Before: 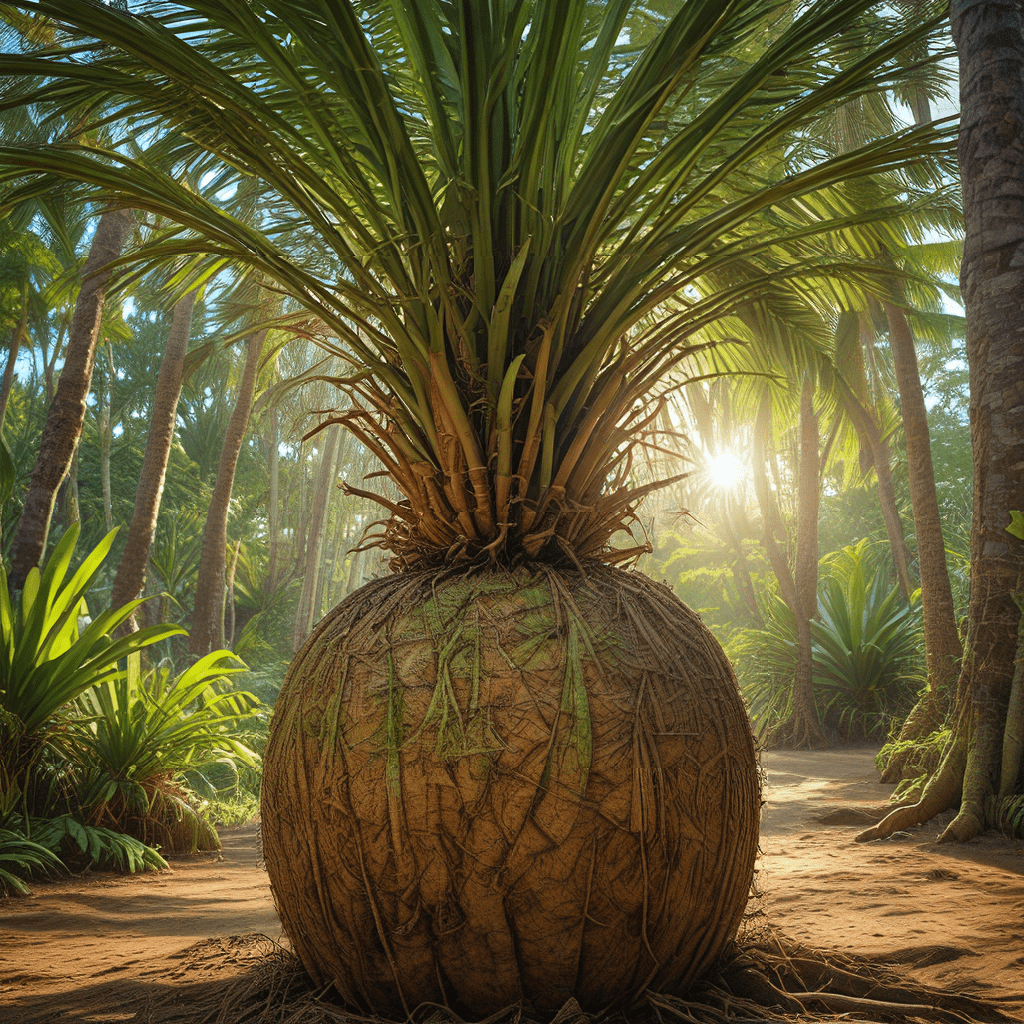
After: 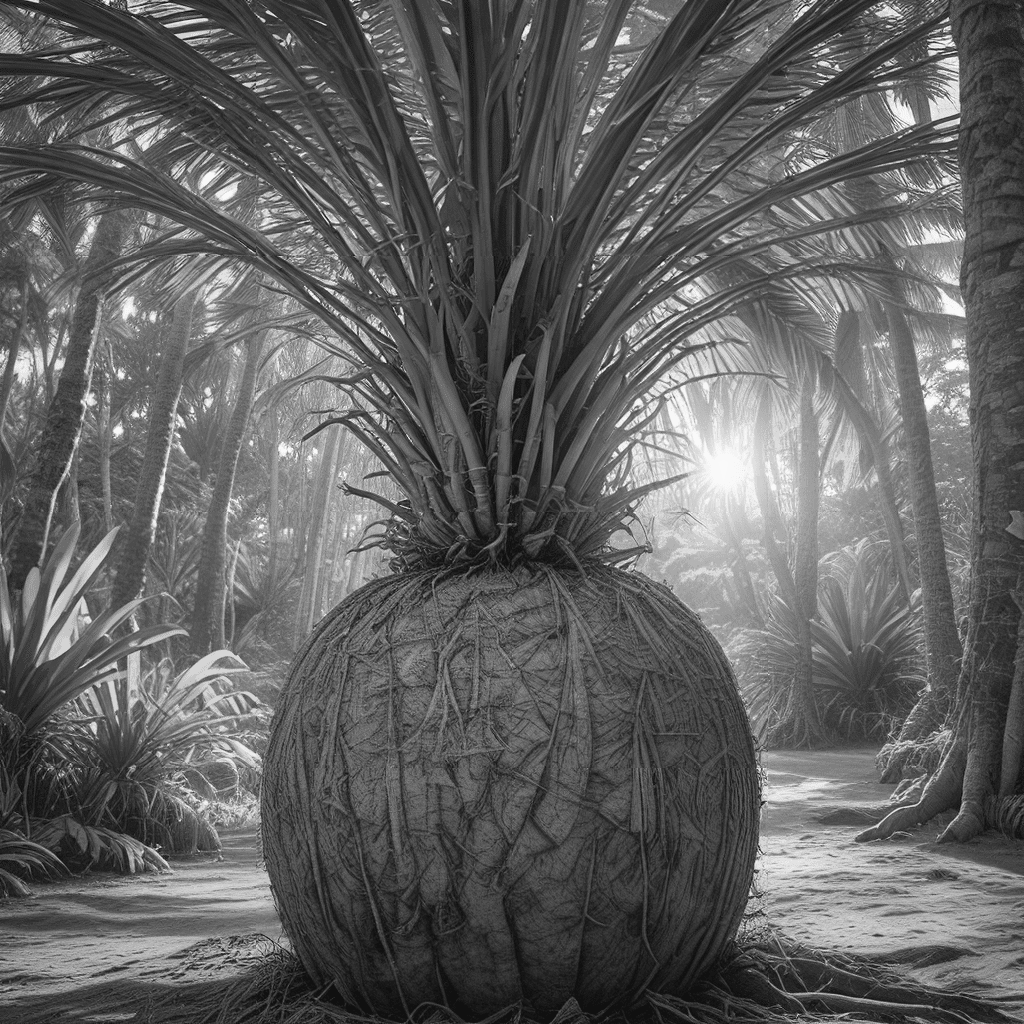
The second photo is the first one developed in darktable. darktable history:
monochrome: on, module defaults
white balance: red 1.138, green 0.996, blue 0.812
color balance: lift [1, 1.011, 0.999, 0.989], gamma [1.109, 1.045, 1.039, 0.955], gain [0.917, 0.936, 0.952, 1.064], contrast 2.32%, contrast fulcrum 19%, output saturation 101%
